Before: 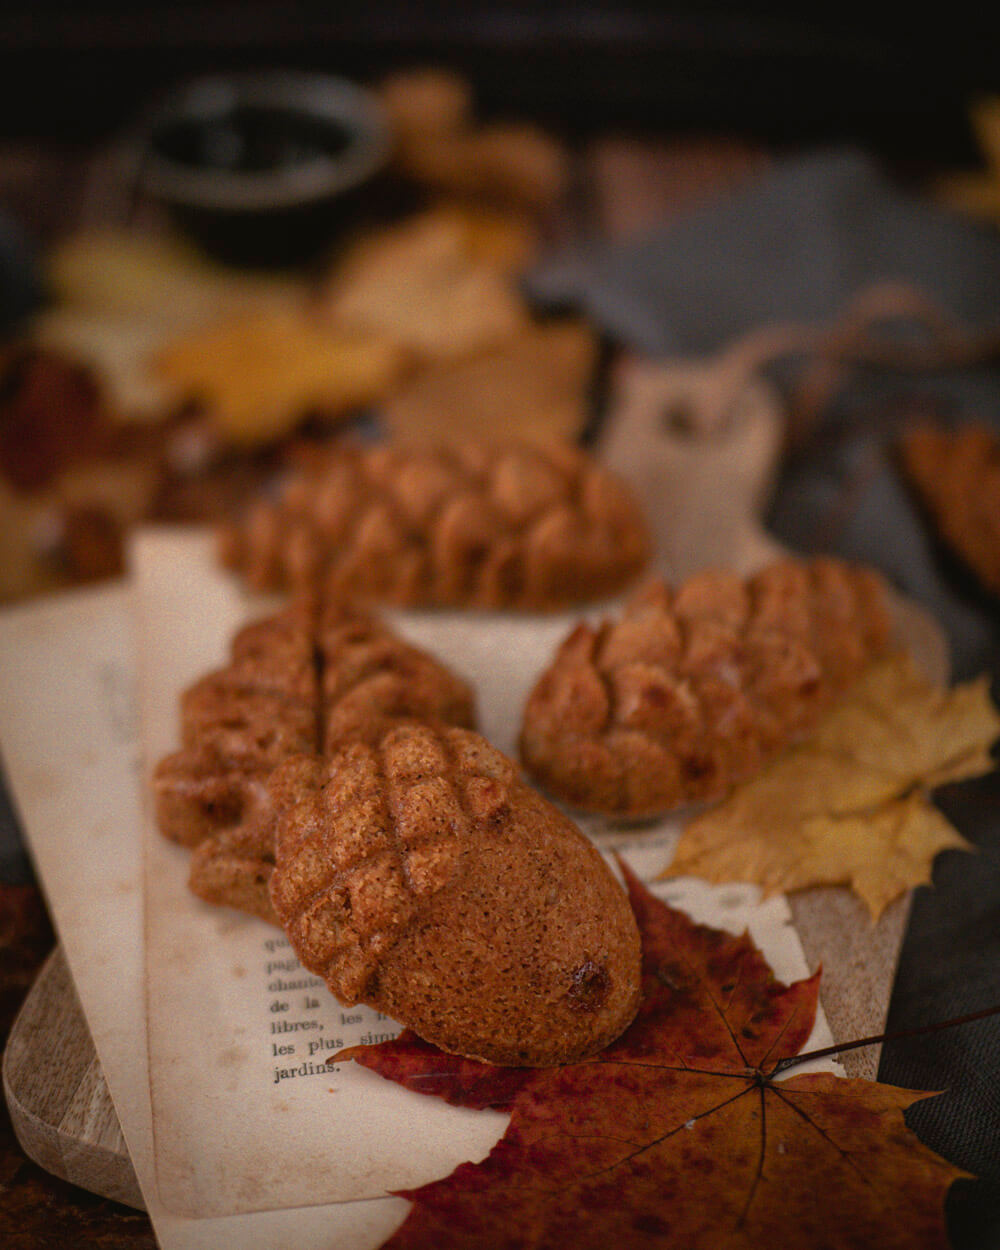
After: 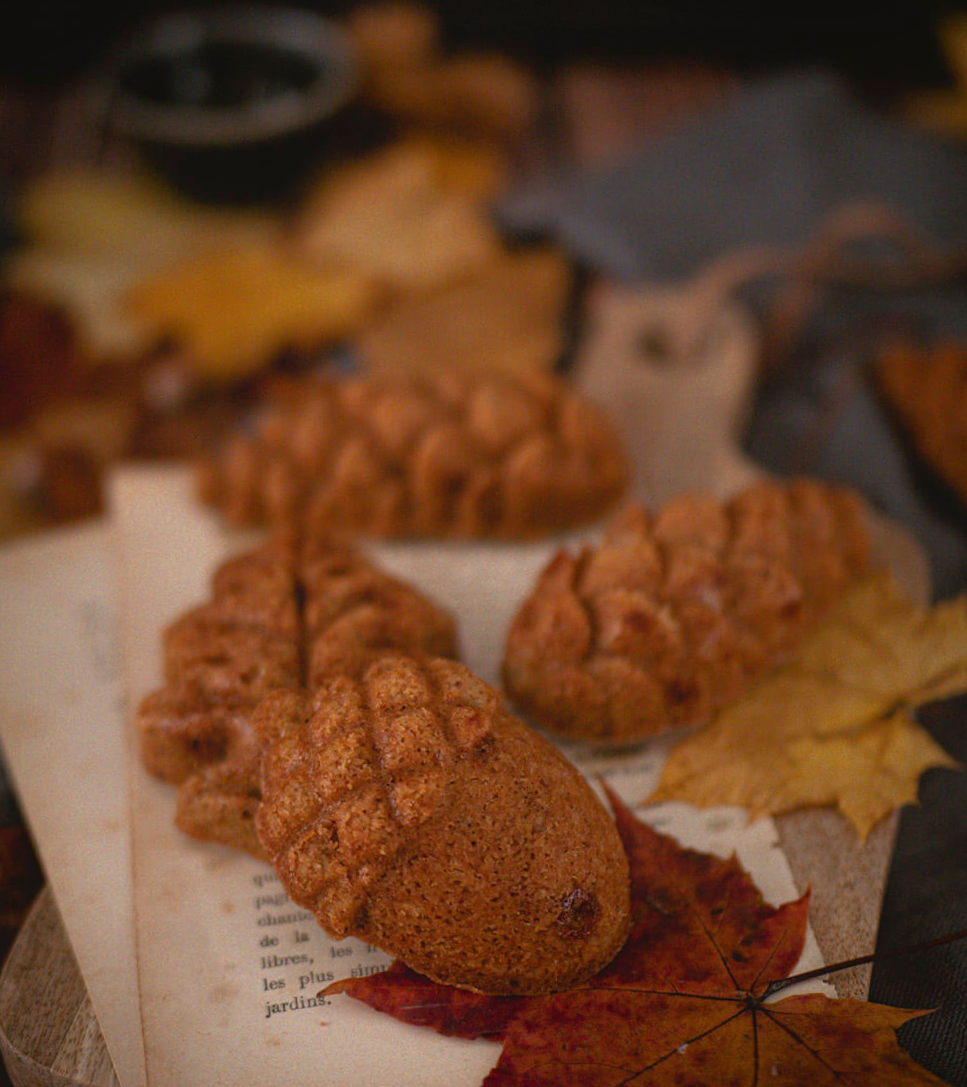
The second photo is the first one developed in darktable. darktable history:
crop: left 1.964%, top 3.251%, right 1.122%, bottom 4.933%
rotate and perspective: rotation -1.42°, crop left 0.016, crop right 0.984, crop top 0.035, crop bottom 0.965
contrast equalizer: y [[0.439, 0.44, 0.442, 0.457, 0.493, 0.498], [0.5 ×6], [0.5 ×6], [0 ×6], [0 ×6]], mix 0.59
color balance rgb: global vibrance 20%
white balance: emerald 1
color correction: saturation 0.98
